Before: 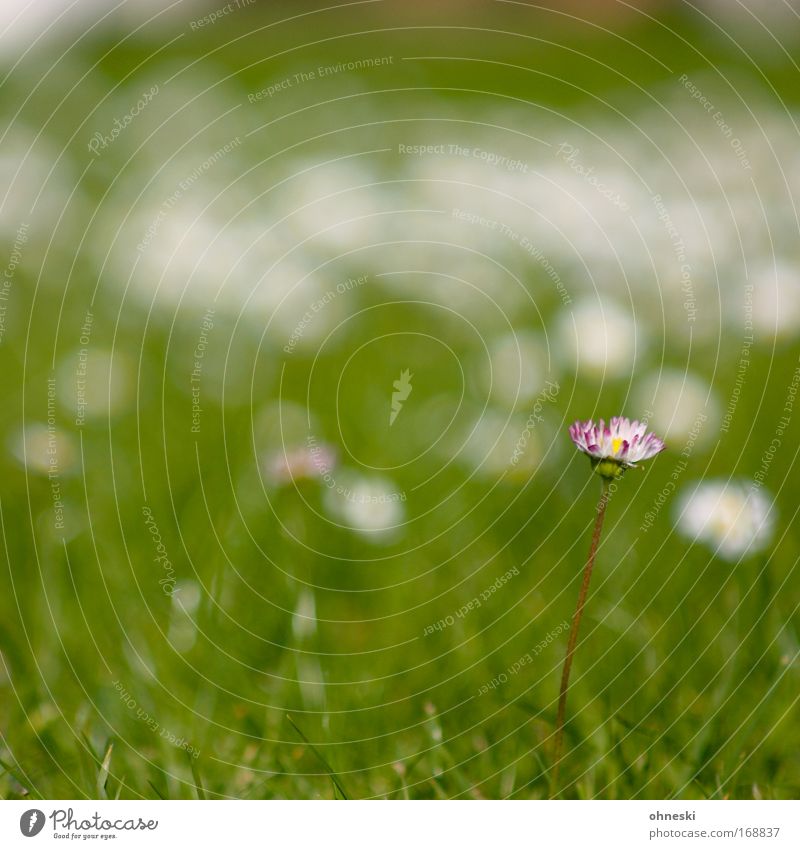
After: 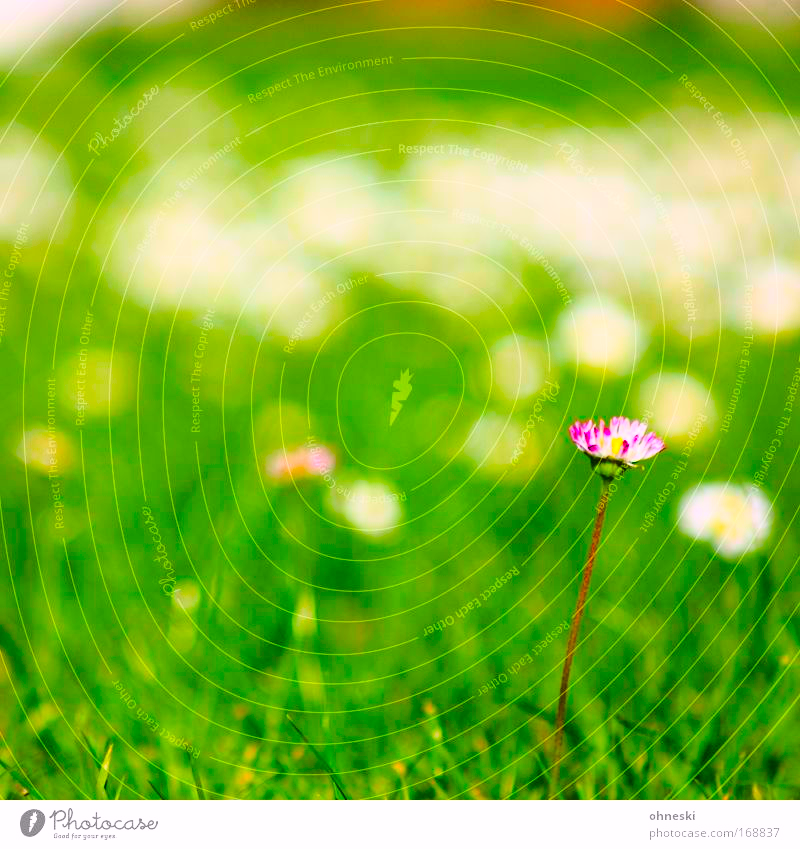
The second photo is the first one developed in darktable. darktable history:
base curve: curves: ch0 [(0, 0) (0.04, 0.03) (0.133, 0.232) (0.448, 0.748) (0.843, 0.968) (1, 1)]
color correction: highlights a* 1.62, highlights b* -1.65, saturation 2.45
